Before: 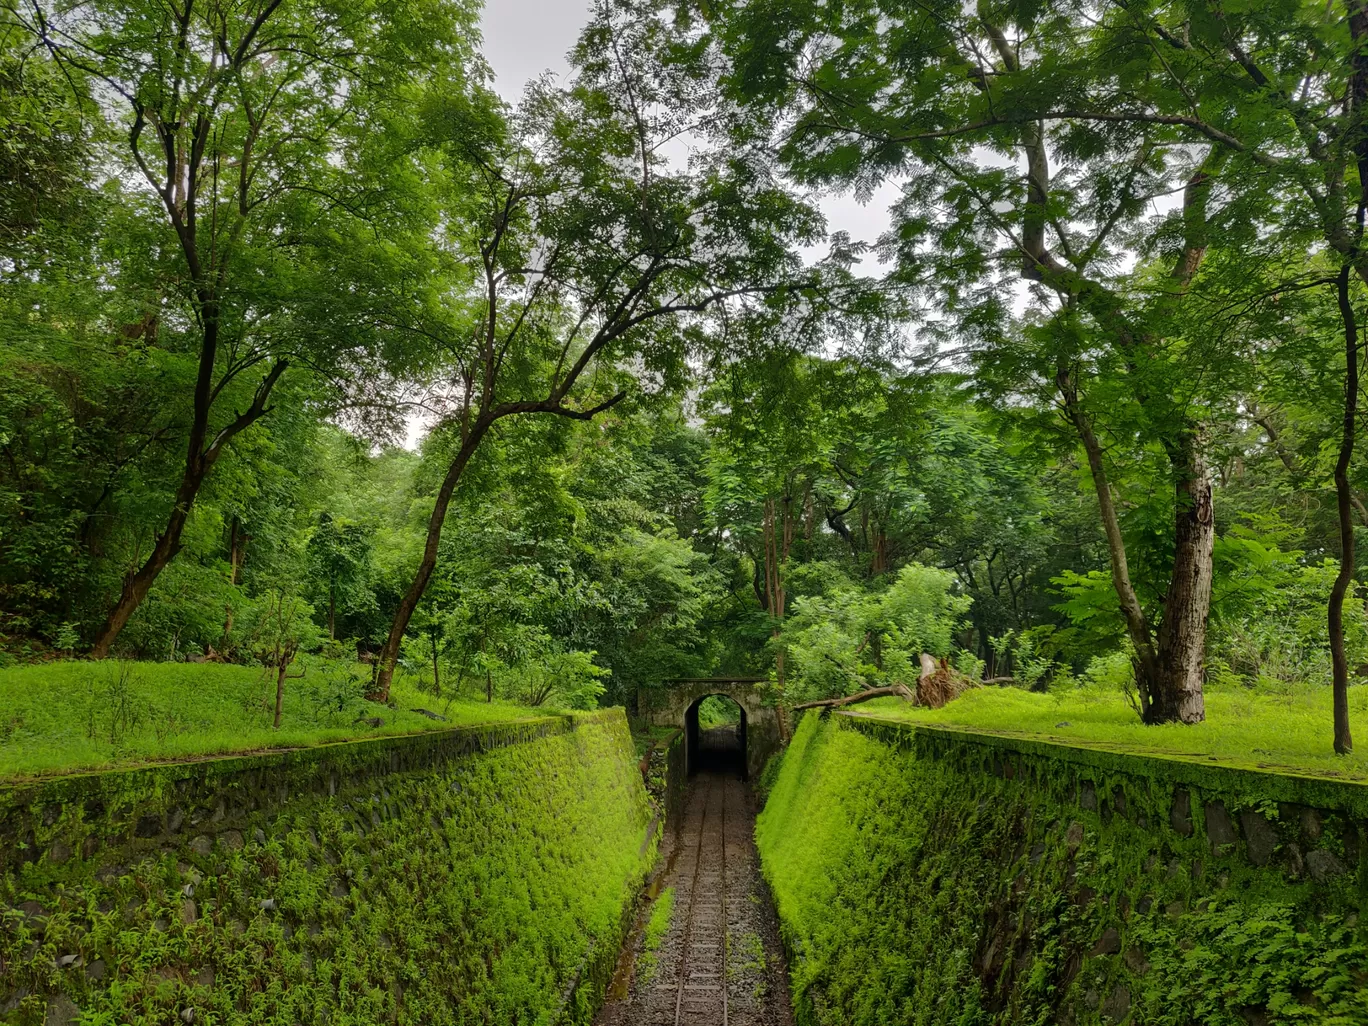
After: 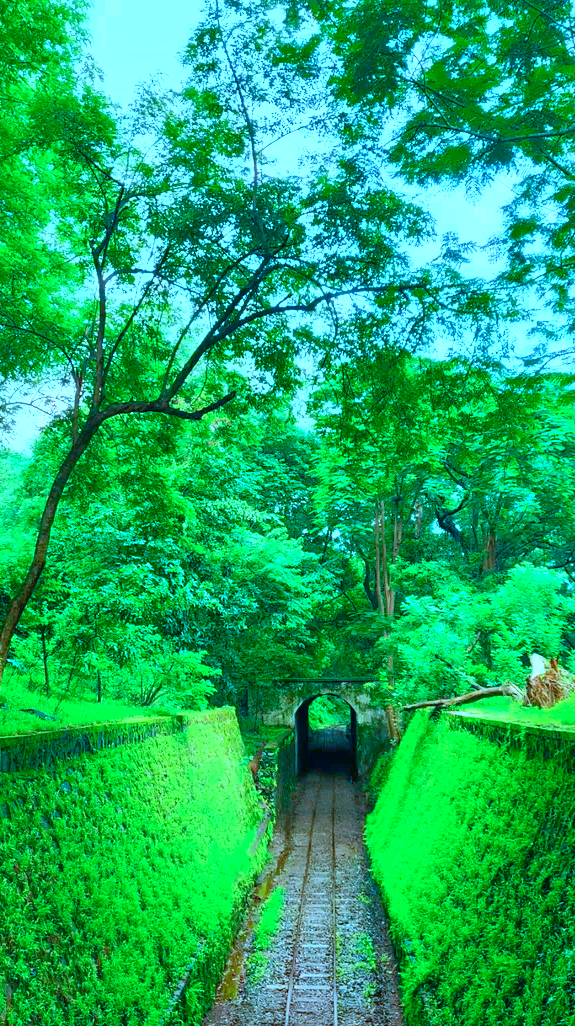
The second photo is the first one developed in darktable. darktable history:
crop: left 28.568%, right 29.368%
color correction: highlights b* 0.016, saturation 1.09
exposure: black level correction 0, exposure 1.2 EV, compensate highlight preservation false
color balance rgb: perceptual saturation grading › global saturation 20%, perceptual saturation grading › highlights -25.614%, perceptual saturation grading › shadows 49.996%, perceptual brilliance grading › global brilliance 2.838%
contrast brightness saturation: contrast 0.074, brightness 0.078, saturation 0.181
color calibration: illuminant custom, x 0.435, y 0.394, temperature 3119.31 K
